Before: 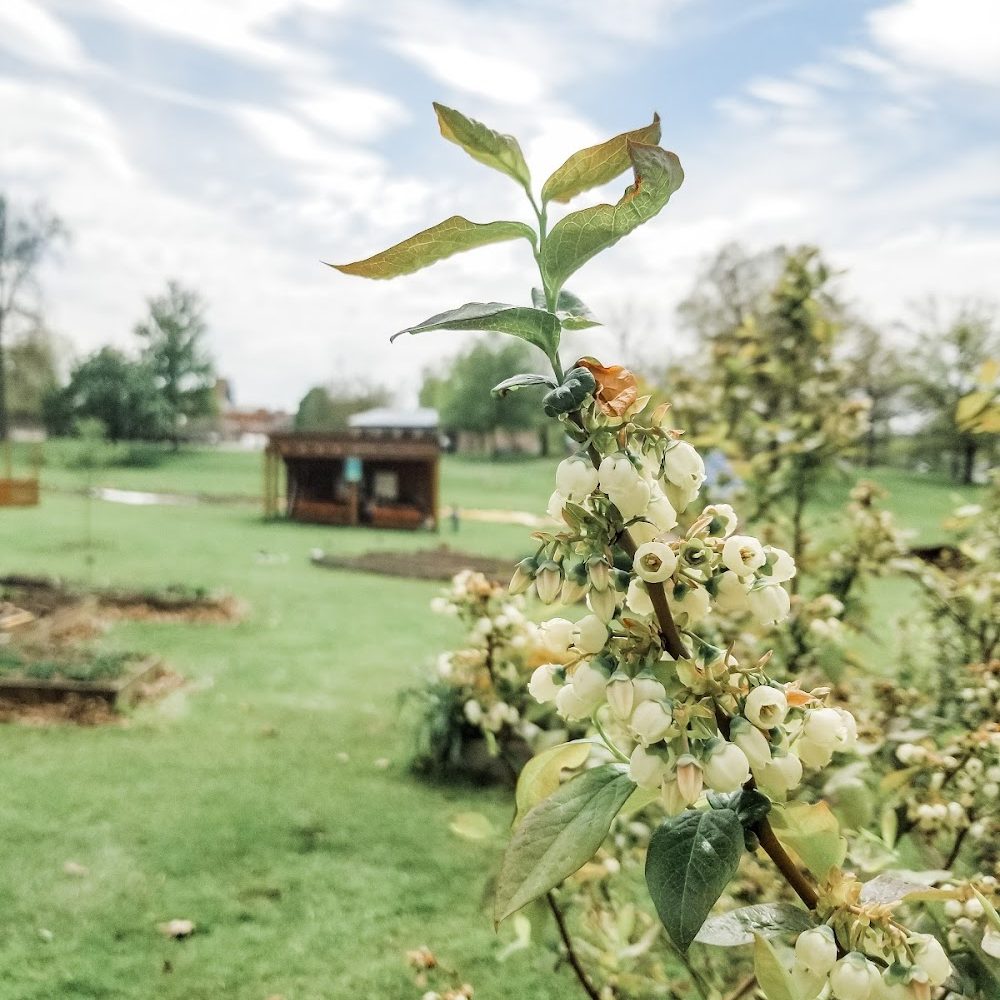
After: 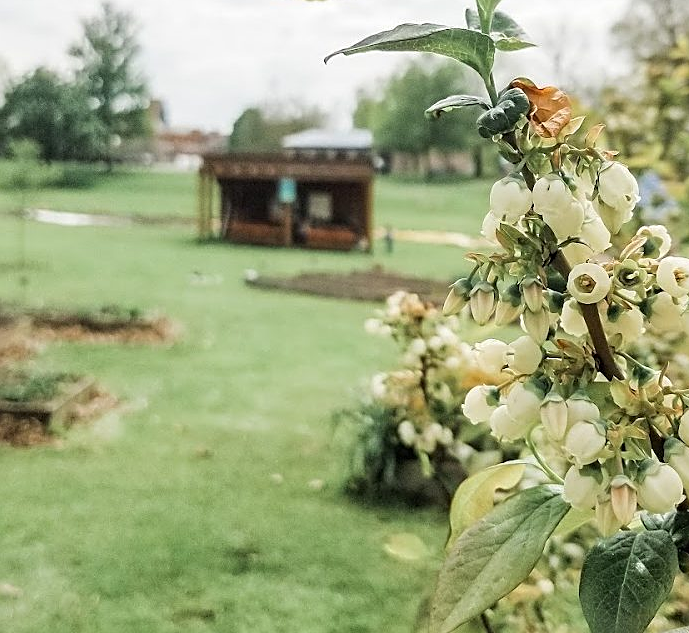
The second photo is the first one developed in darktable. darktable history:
sharpen: on, module defaults
crop: left 6.691%, top 27.943%, right 24.388%, bottom 8.753%
